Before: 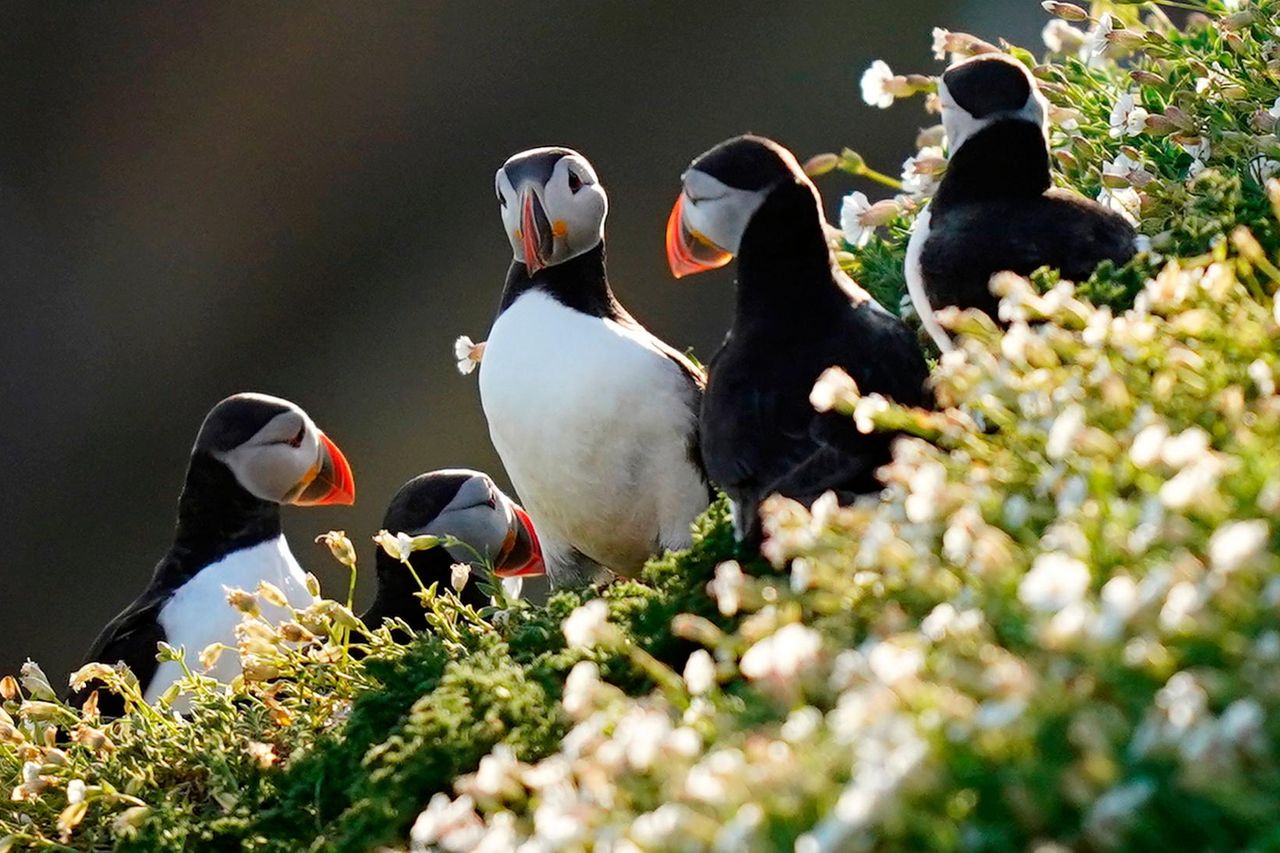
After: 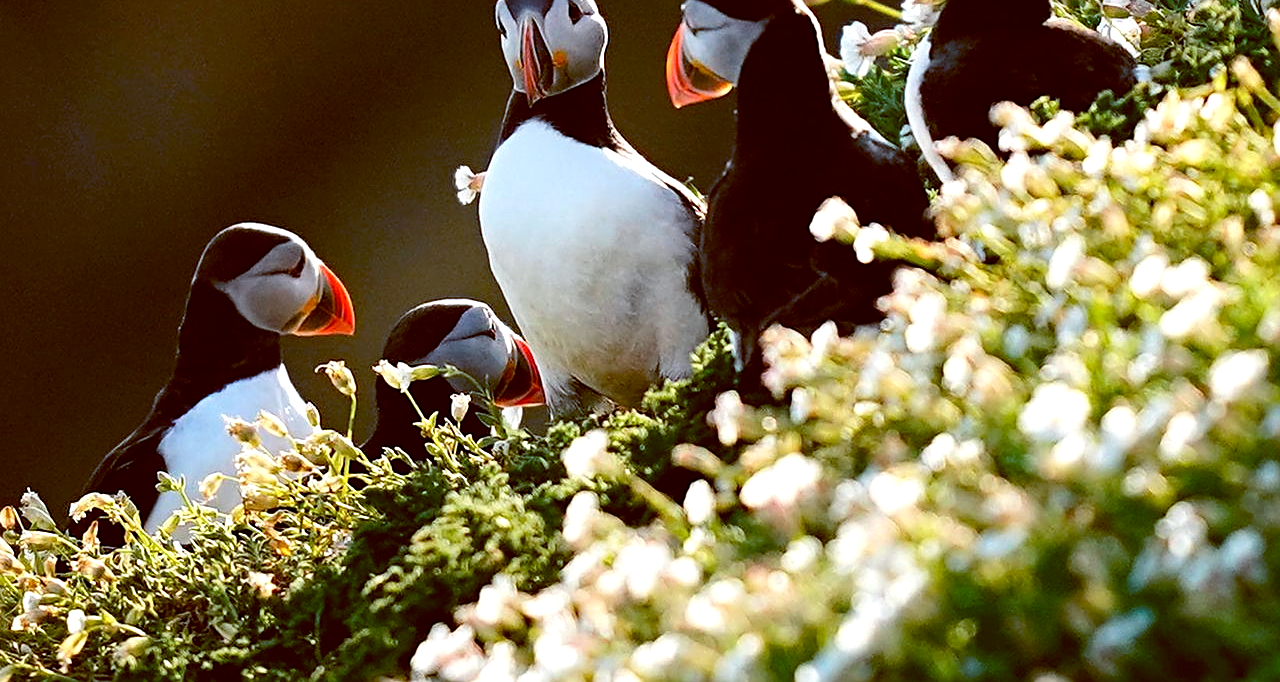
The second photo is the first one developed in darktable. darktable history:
color balance: lift [1, 1.015, 1.004, 0.985], gamma [1, 0.958, 0.971, 1.042], gain [1, 0.956, 0.977, 1.044]
sharpen: on, module defaults
tone equalizer: -8 EV -0.417 EV, -7 EV -0.389 EV, -6 EV -0.333 EV, -5 EV -0.222 EV, -3 EV 0.222 EV, -2 EV 0.333 EV, -1 EV 0.389 EV, +0 EV 0.417 EV, edges refinement/feathering 500, mask exposure compensation -1.57 EV, preserve details no
crop and rotate: top 19.998%
